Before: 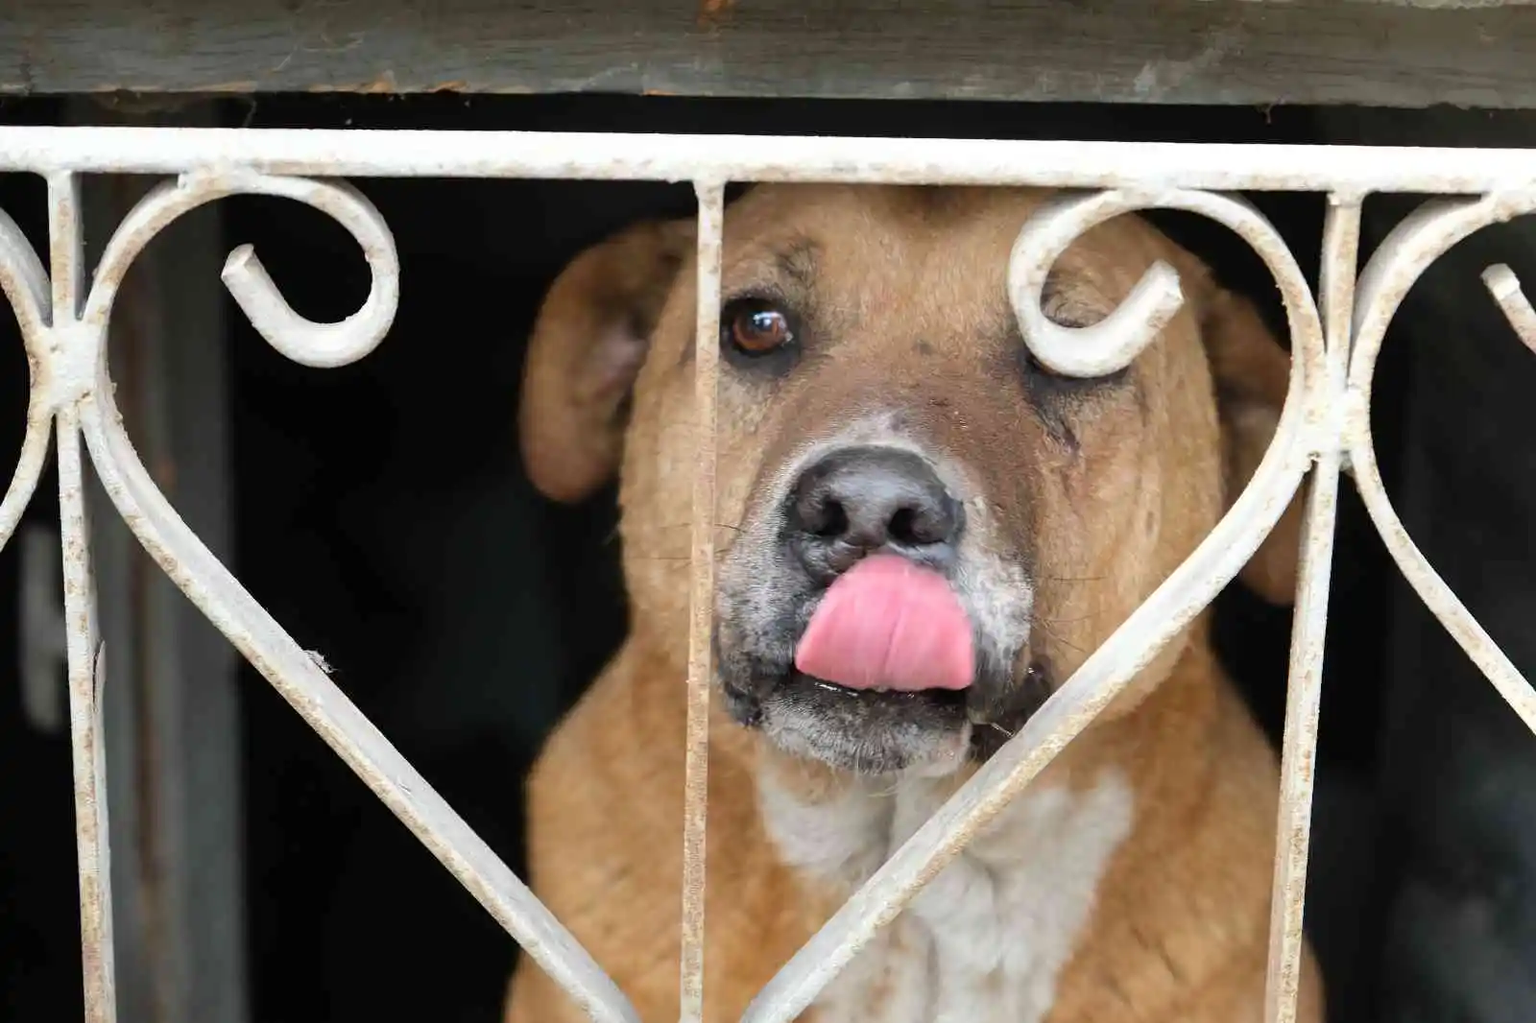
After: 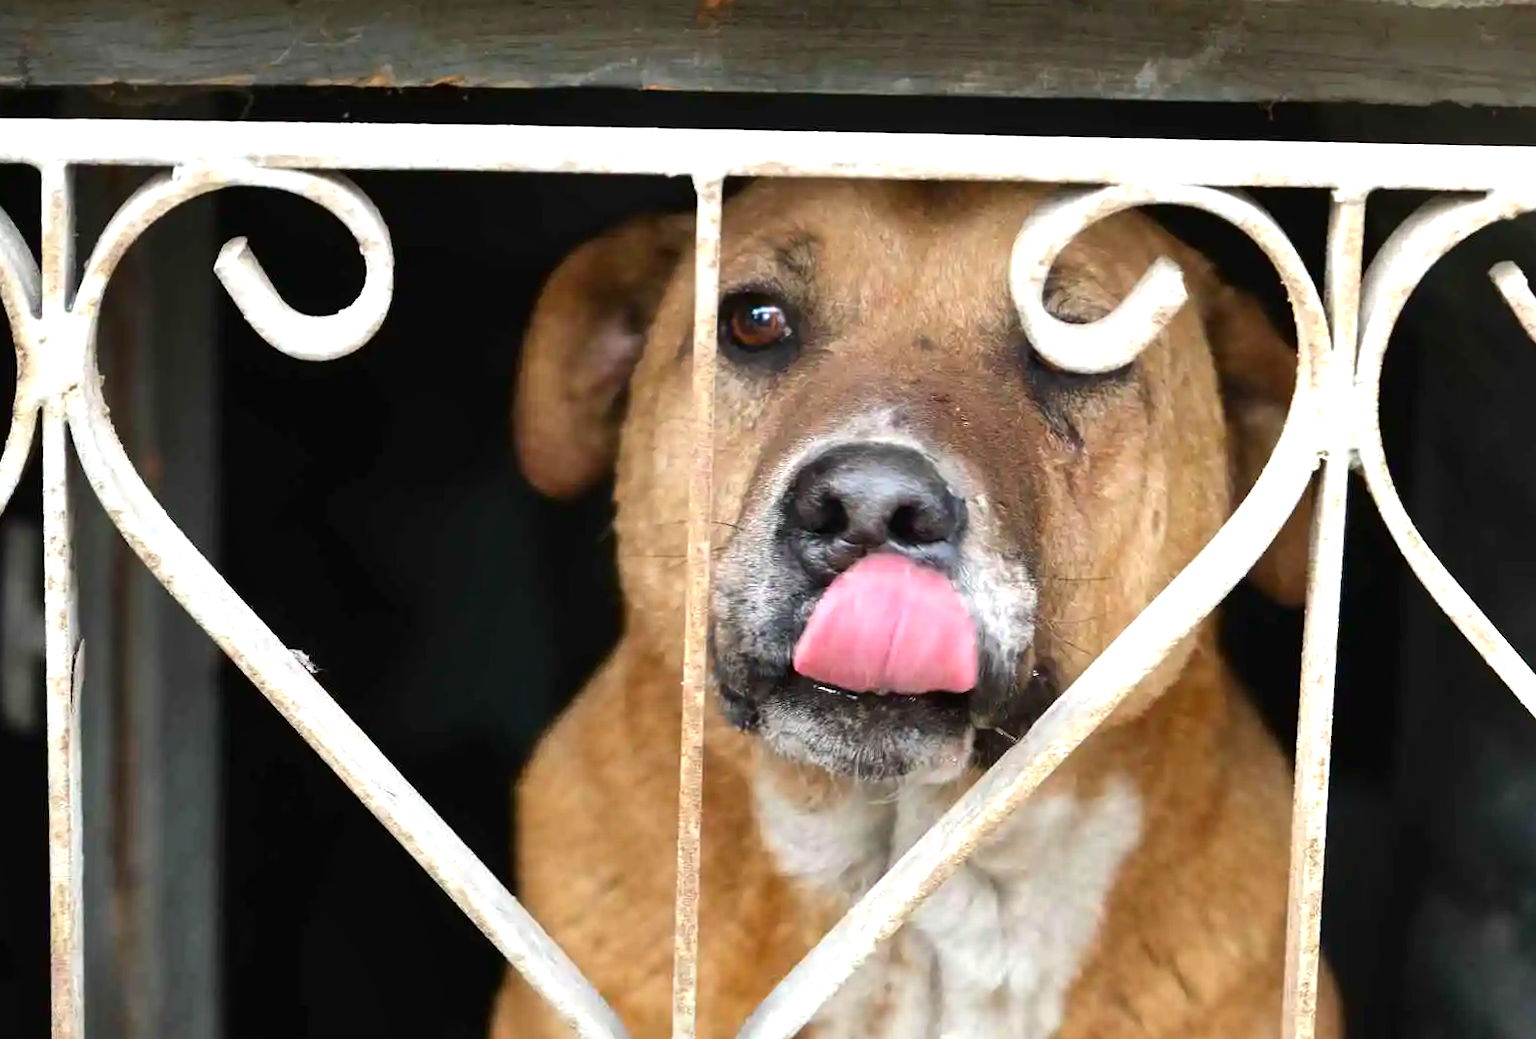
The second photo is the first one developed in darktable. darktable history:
shadows and highlights: shadows 37.27, highlights -28.18, soften with gaussian
rotate and perspective: rotation 0.226°, lens shift (vertical) -0.042, crop left 0.023, crop right 0.982, crop top 0.006, crop bottom 0.994
exposure: black level correction -0.002, exposure 0.54 EV, compensate highlight preservation false
contrast brightness saturation: contrast 0.07, brightness -0.14, saturation 0.11
